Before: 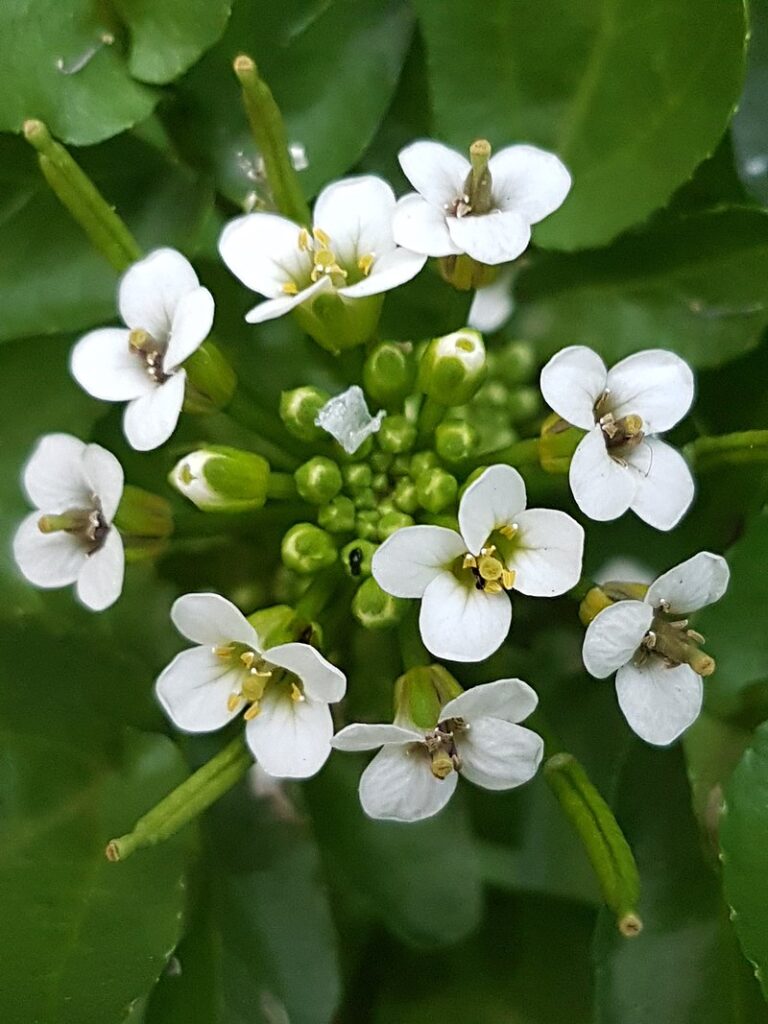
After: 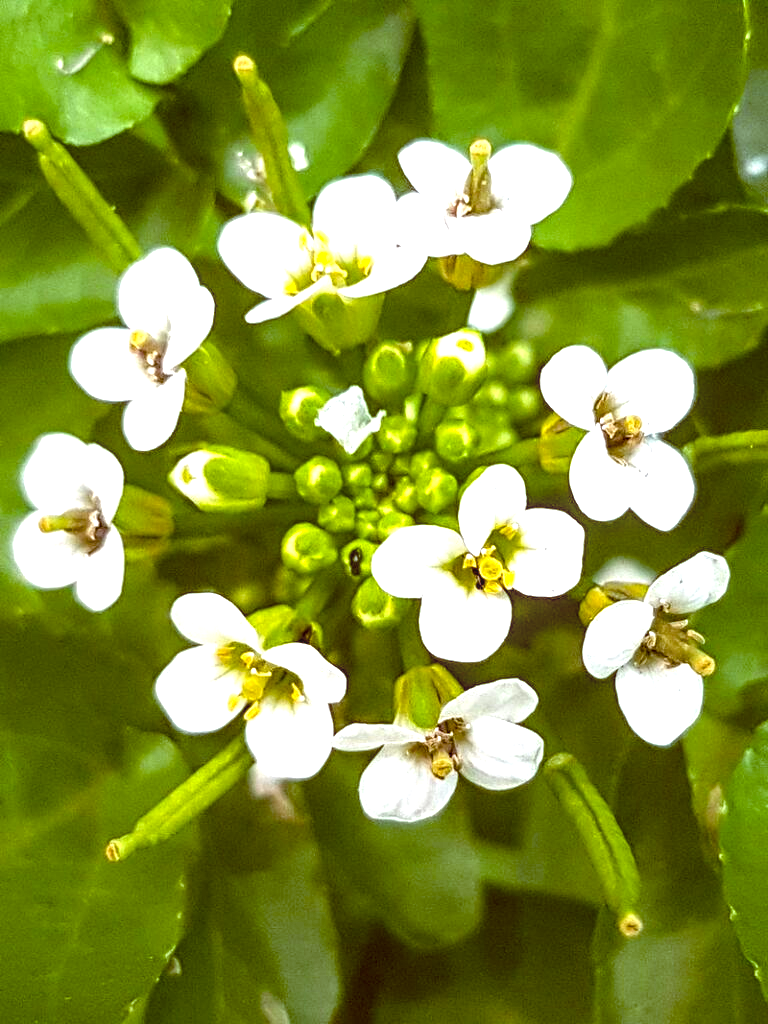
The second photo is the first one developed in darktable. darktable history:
local contrast: highlights 63%, detail 143%, midtone range 0.425
exposure: exposure 1.164 EV, compensate highlight preservation false
color balance rgb: global offset › chroma 0.392%, global offset › hue 35.1°, perceptual saturation grading › global saturation 24.974%, global vibrance 1.999%
